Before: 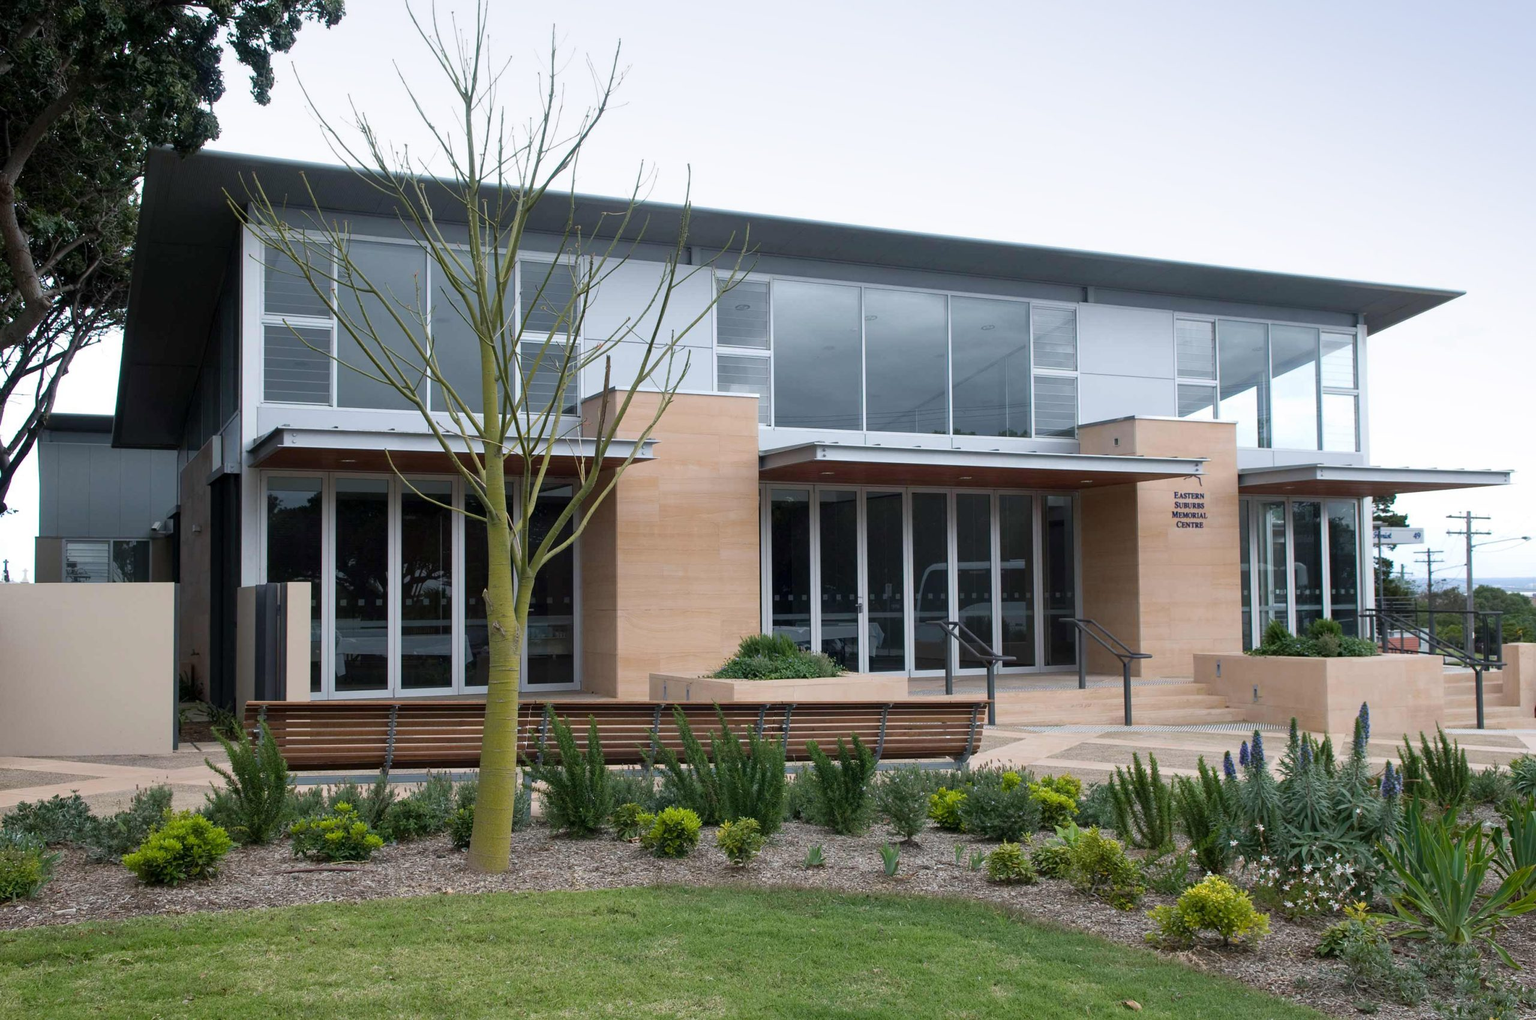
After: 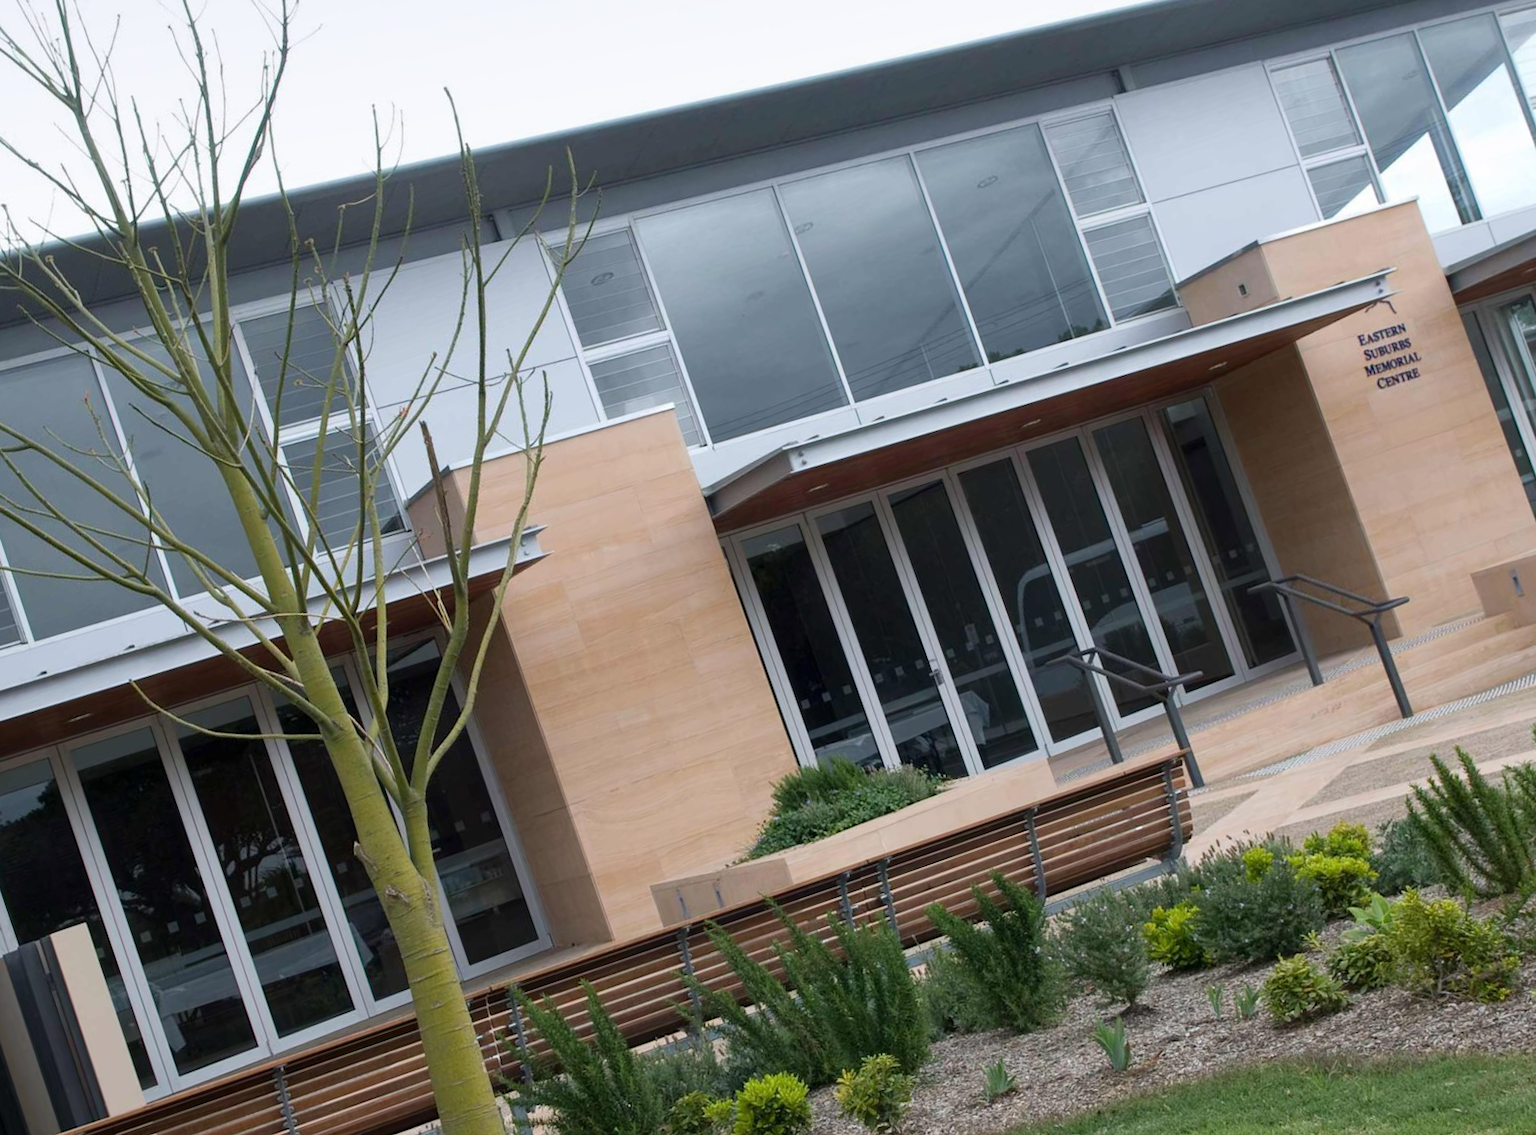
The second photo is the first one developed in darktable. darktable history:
crop and rotate: angle 18.78°, left 6.911%, right 4.308%, bottom 1.157%
